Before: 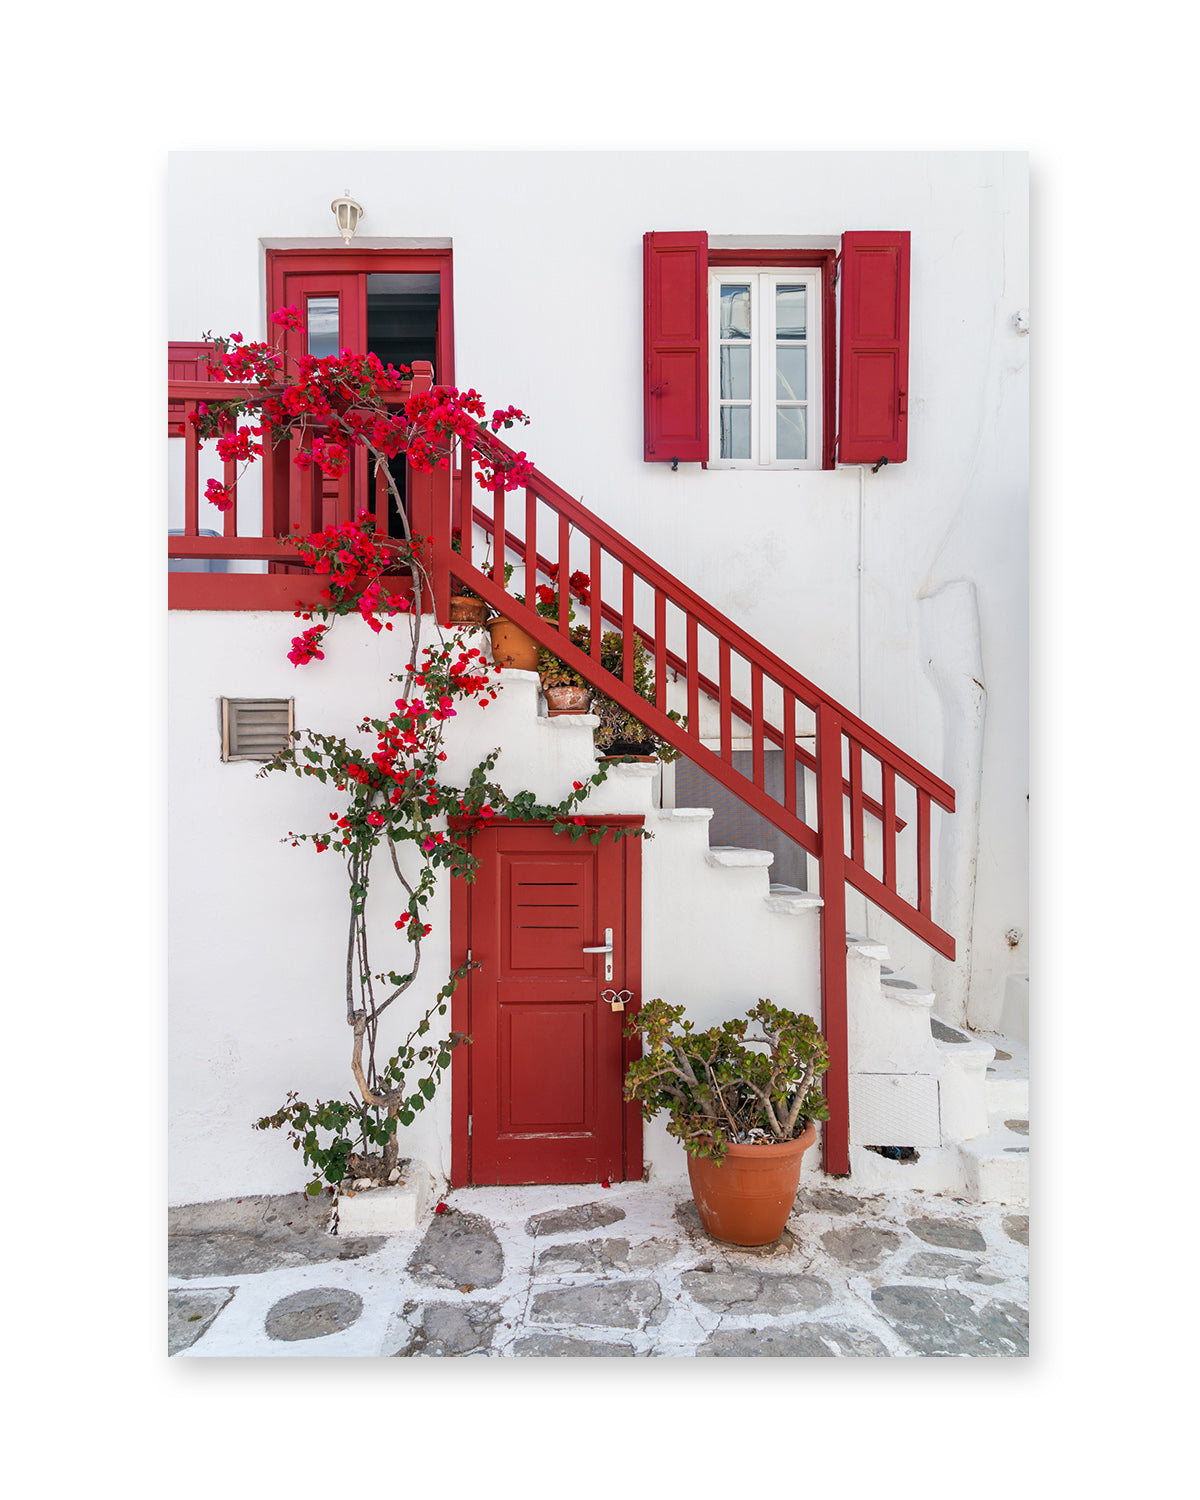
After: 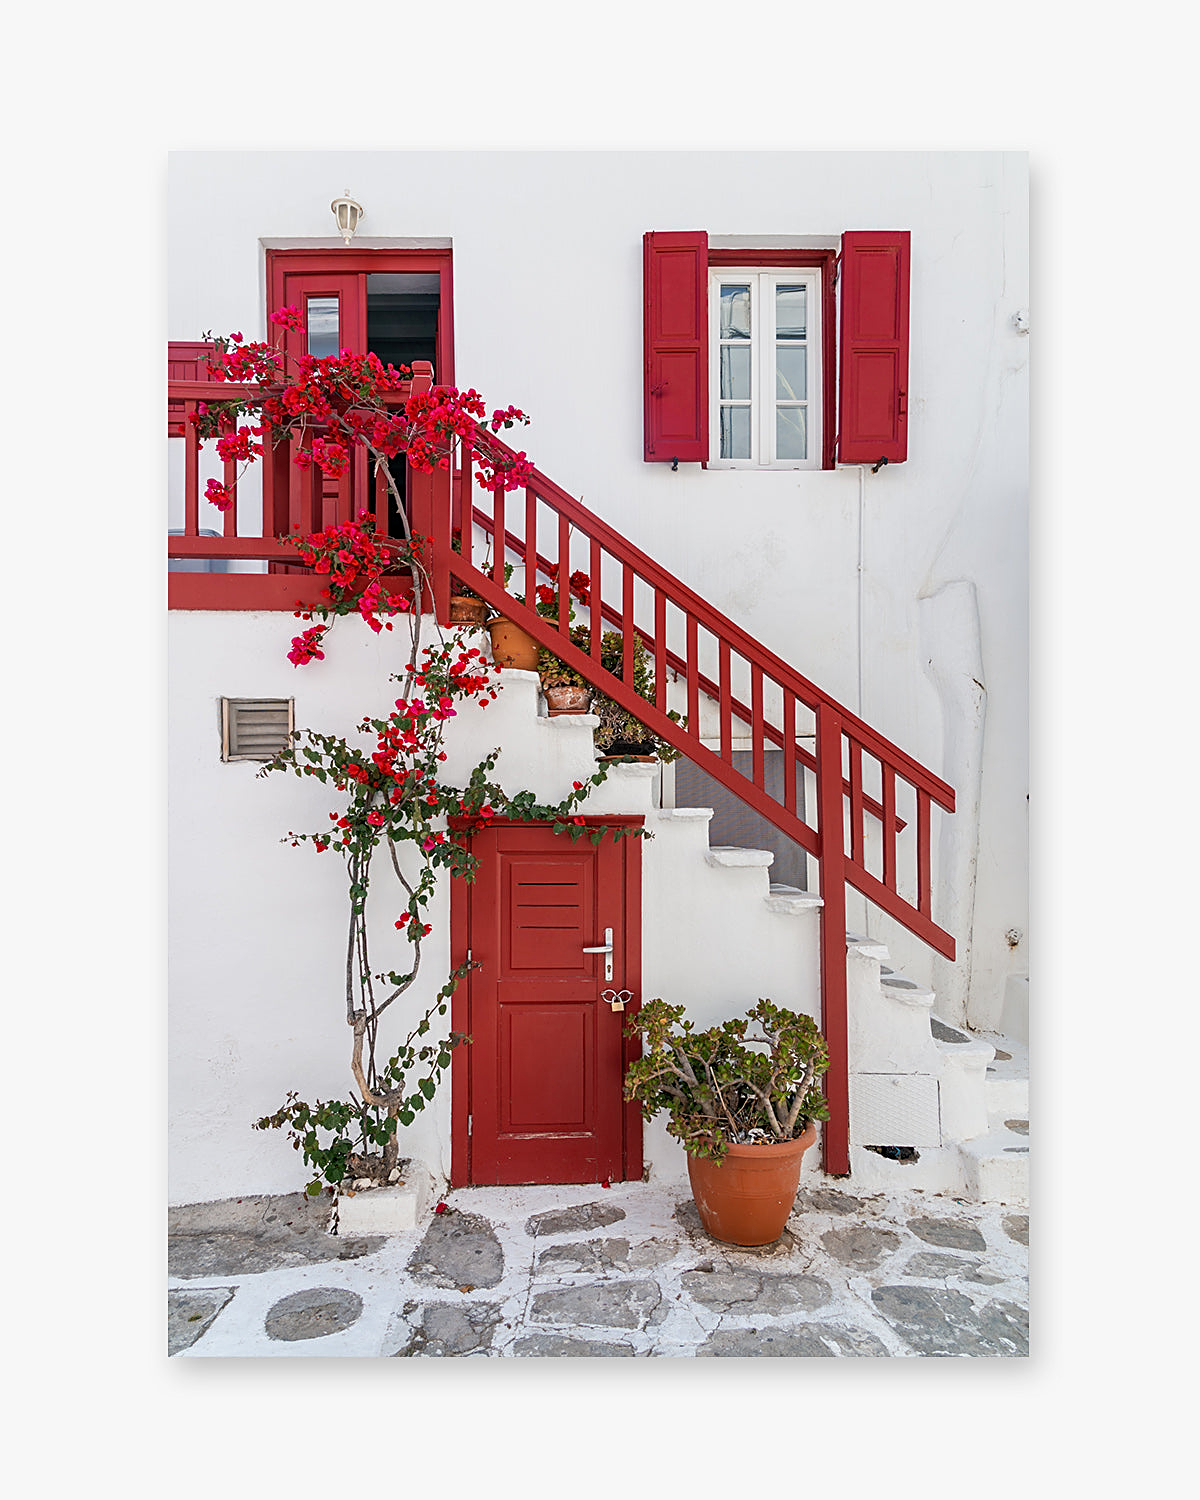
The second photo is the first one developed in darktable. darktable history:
exposure: black level correction 0.002, exposure -0.101 EV, compensate highlight preservation false
sharpen: amount 0.495
